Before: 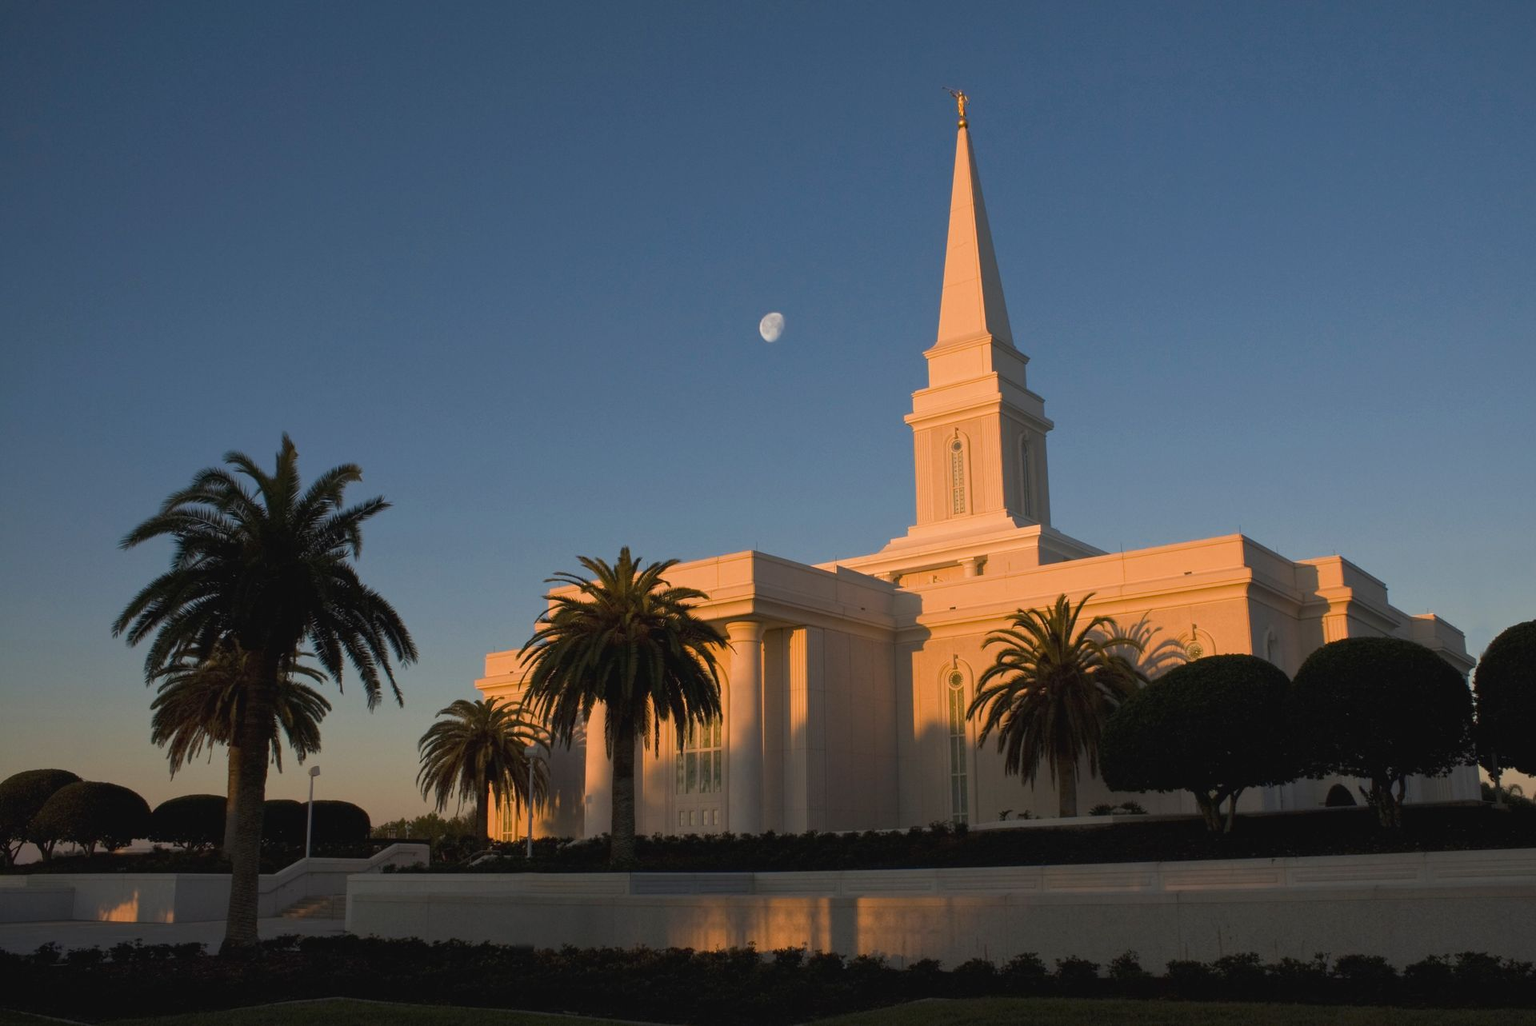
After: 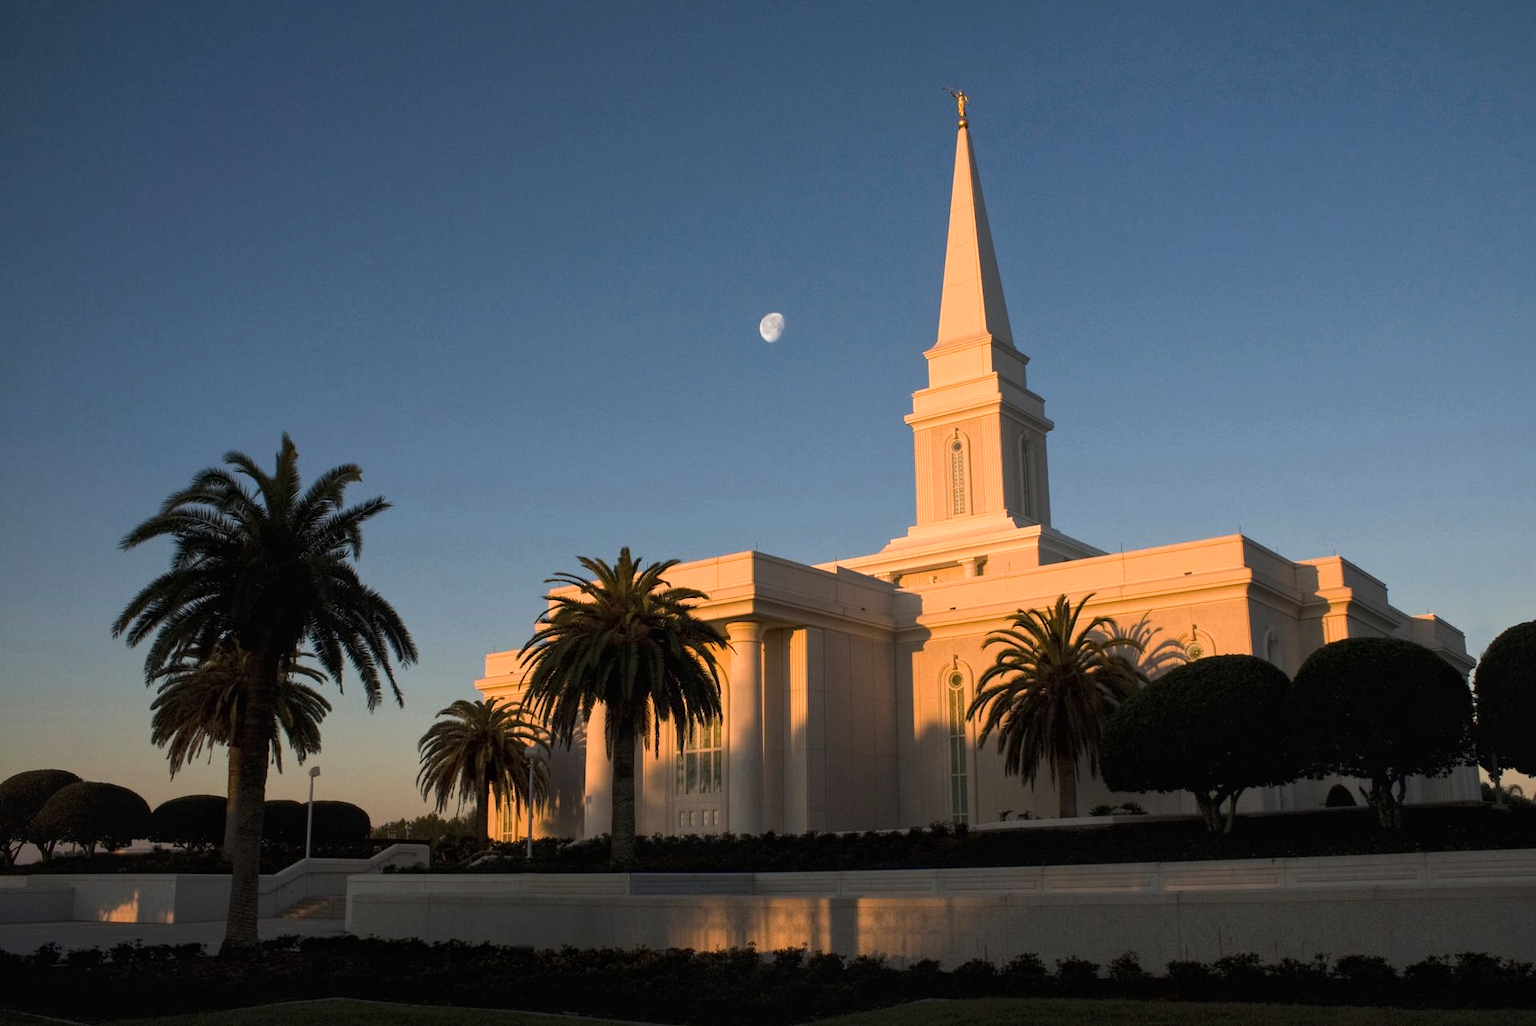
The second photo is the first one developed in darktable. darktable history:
tone equalizer: -8 EV -0.432 EV, -7 EV -0.369 EV, -6 EV -0.361 EV, -5 EV -0.215 EV, -3 EV 0.236 EV, -2 EV 0.343 EV, -1 EV 0.409 EV, +0 EV 0.407 EV, edges refinement/feathering 500, mask exposure compensation -1.57 EV, preserve details no
local contrast: highlights 103%, shadows 99%, detail 131%, midtone range 0.2
